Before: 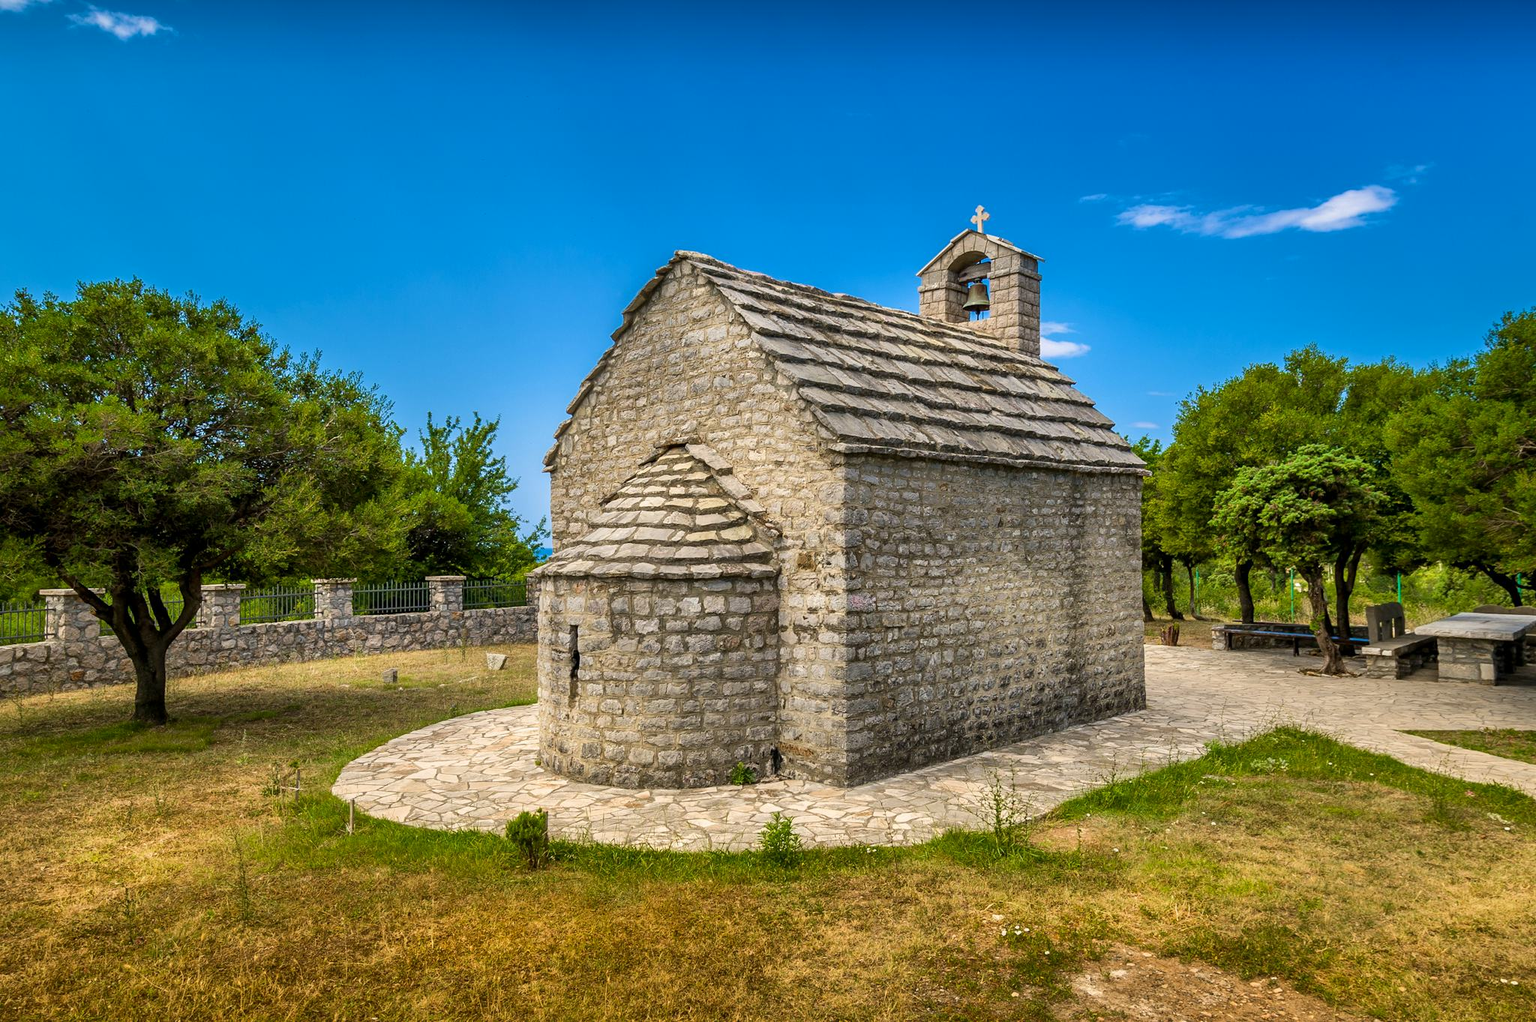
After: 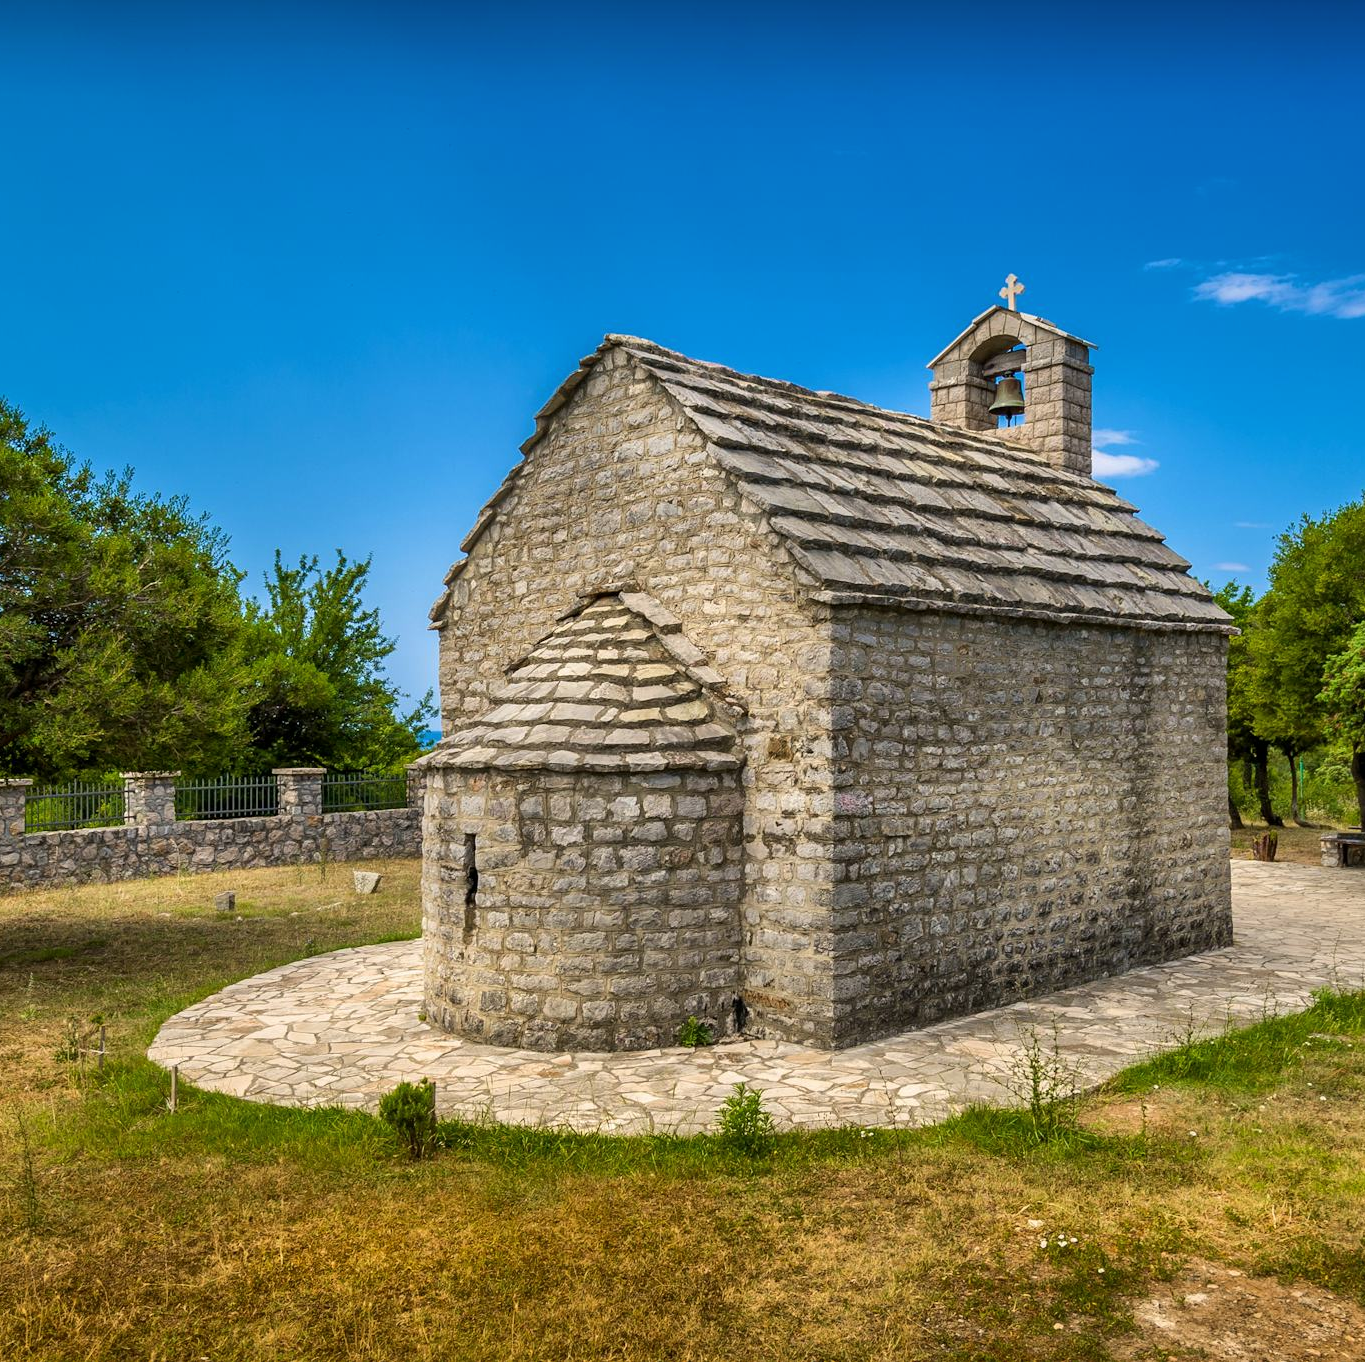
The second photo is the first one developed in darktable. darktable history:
crop and rotate: left 14.436%, right 18.898%
levels: levels [0, 0.51, 1]
